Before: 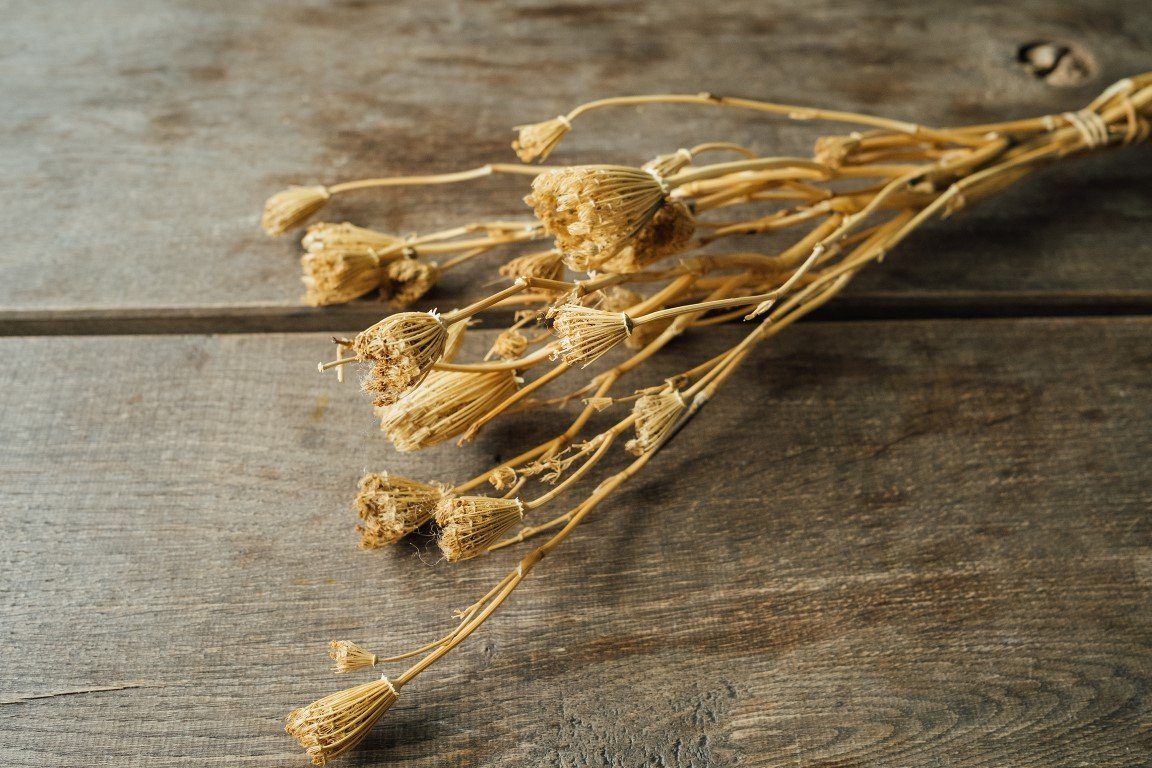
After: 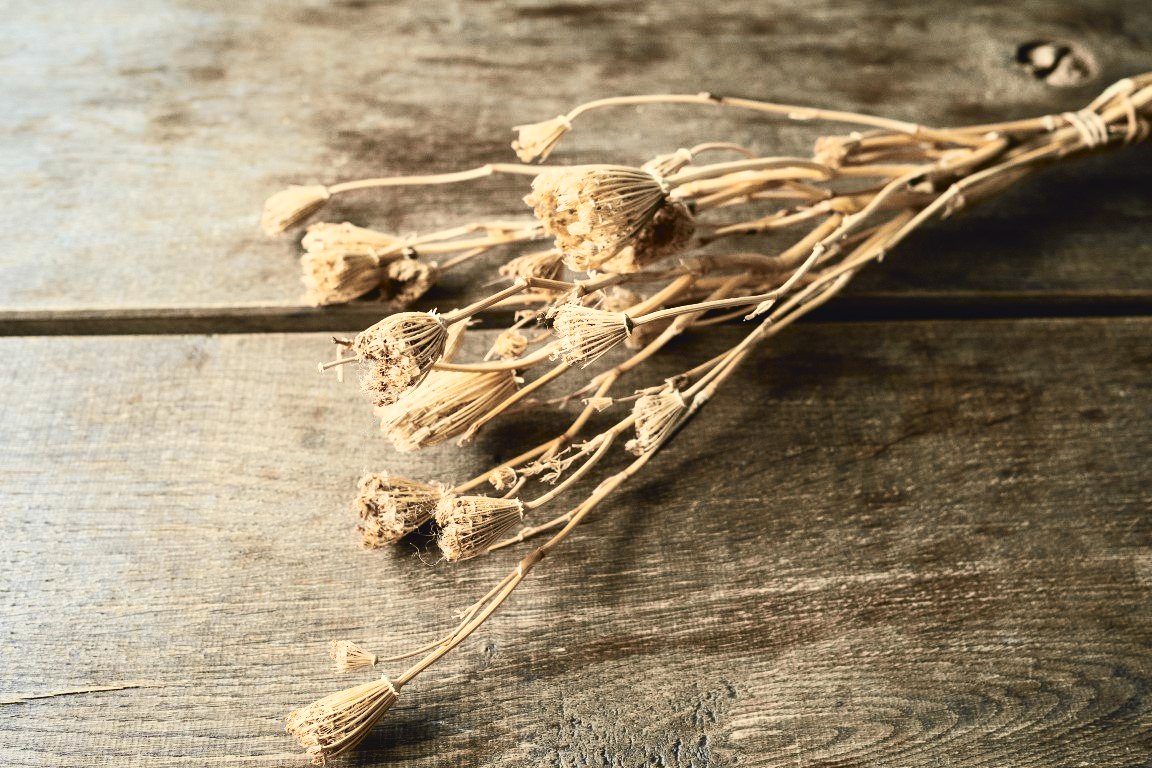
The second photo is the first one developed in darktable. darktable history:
tone curve: curves: ch0 [(0, 0.039) (0.104, 0.094) (0.285, 0.301) (0.673, 0.796) (0.845, 0.932) (0.994, 0.971)]; ch1 [(0, 0) (0.356, 0.385) (0.424, 0.405) (0.498, 0.502) (0.586, 0.57) (0.657, 0.642) (1, 1)]; ch2 [(0, 0) (0.424, 0.438) (0.46, 0.453) (0.515, 0.505) (0.557, 0.57) (0.612, 0.583) (0.722, 0.67) (1, 1)], color space Lab, independent channels, preserve colors none
tone equalizer: -8 EV -0.417 EV, -7 EV -0.389 EV, -6 EV -0.333 EV, -5 EV -0.222 EV, -3 EV 0.222 EV, -2 EV 0.333 EV, -1 EV 0.389 EV, +0 EV 0.417 EV, edges refinement/feathering 500, mask exposure compensation -1.57 EV, preserve details no
